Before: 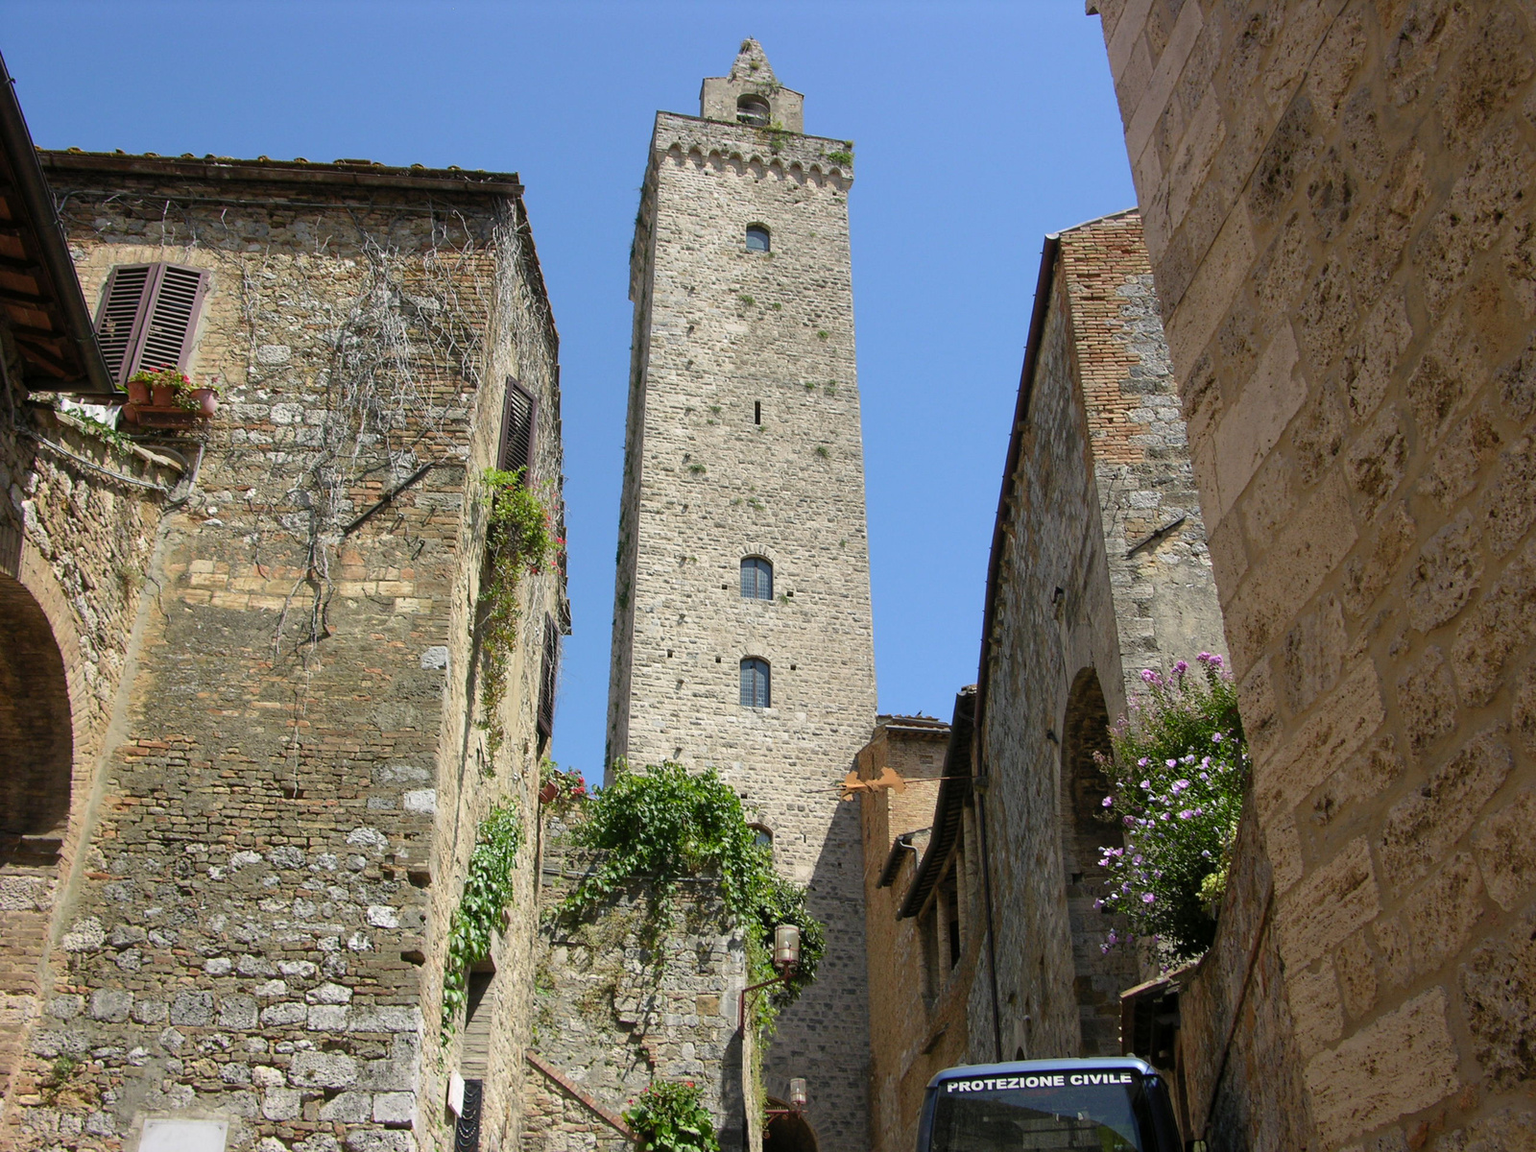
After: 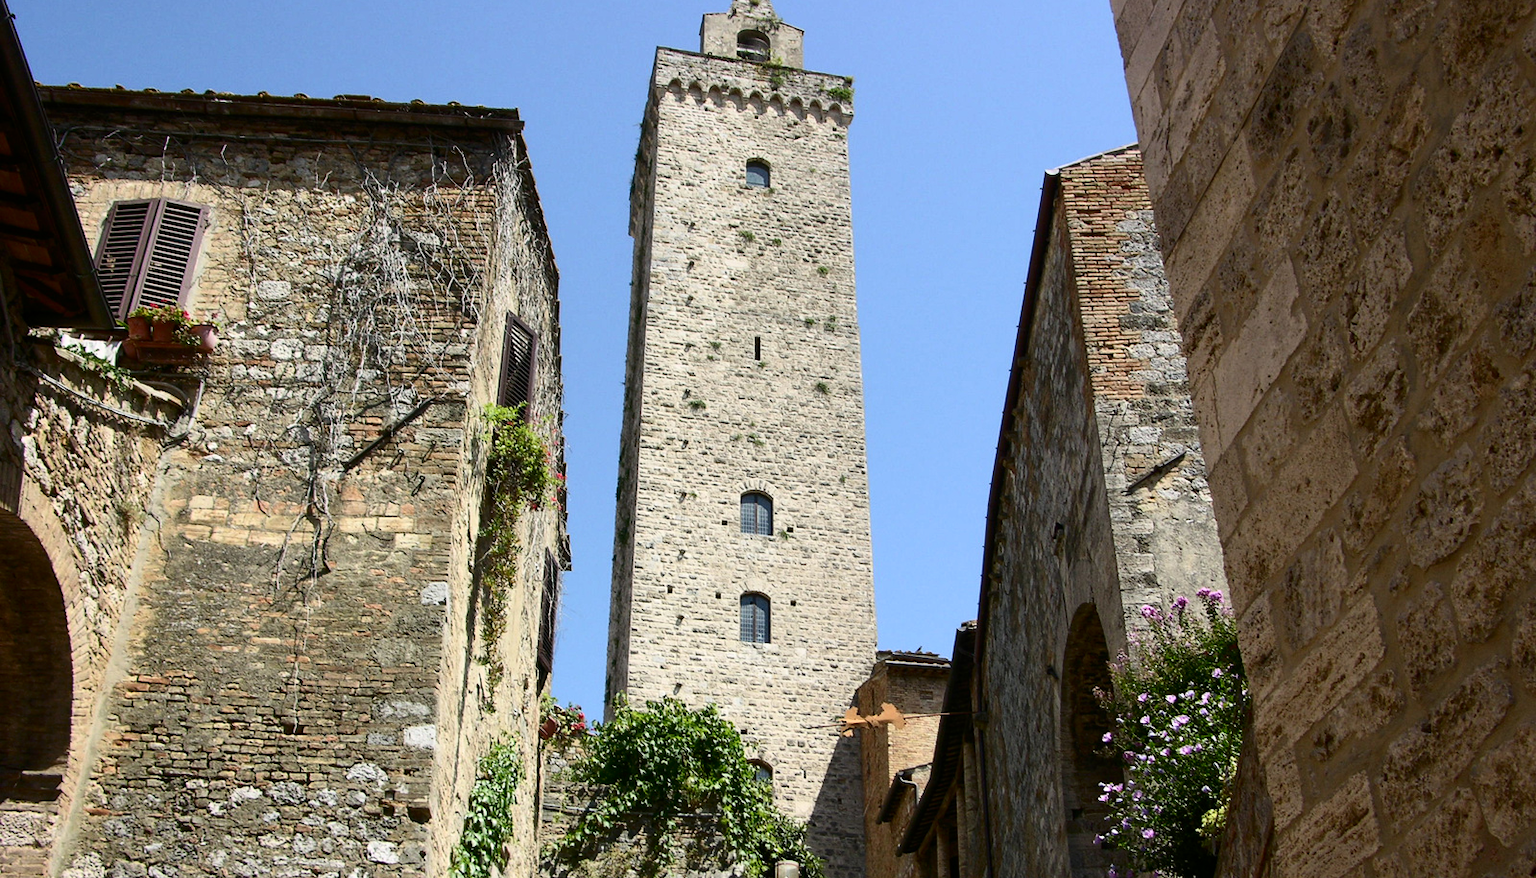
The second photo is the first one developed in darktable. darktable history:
crop: top 5.654%, bottom 18.022%
contrast brightness saturation: contrast 0.292
